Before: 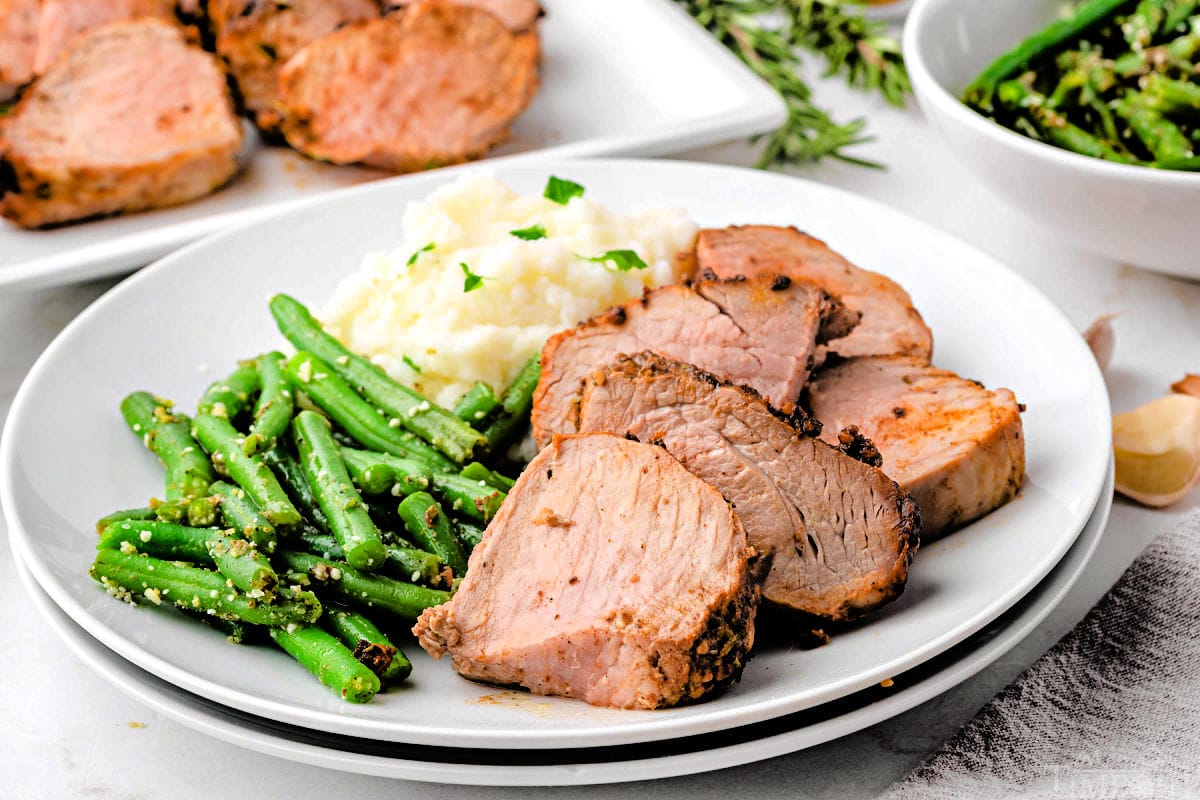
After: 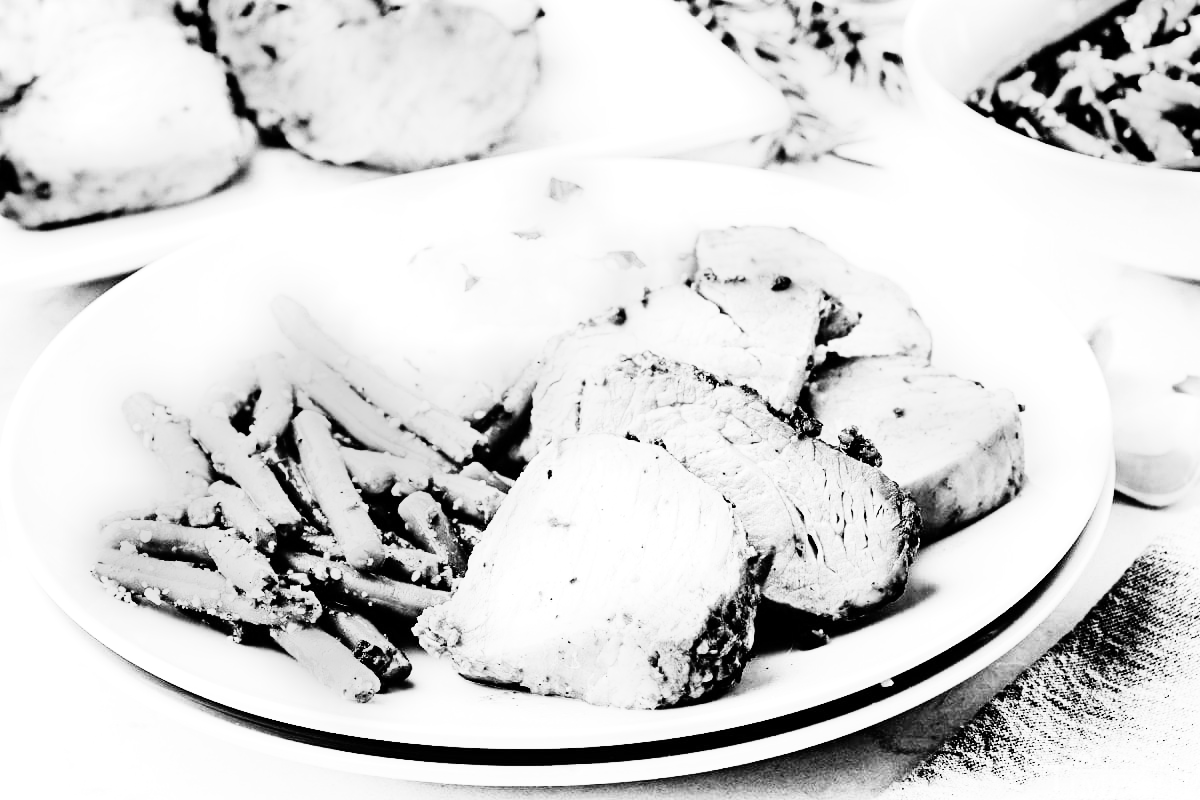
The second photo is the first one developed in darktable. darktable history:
rgb curve: curves: ch0 [(0, 0) (0.21, 0.15) (0.24, 0.21) (0.5, 0.75) (0.75, 0.96) (0.89, 0.99) (1, 1)]; ch1 [(0, 0.02) (0.21, 0.13) (0.25, 0.2) (0.5, 0.67) (0.75, 0.9) (0.89, 0.97) (1, 1)]; ch2 [(0, 0.02) (0.21, 0.13) (0.25, 0.2) (0.5, 0.67) (0.75, 0.9) (0.89, 0.97) (1, 1)], compensate middle gray true
exposure: exposure 0.766 EV, compensate highlight preservation false
monochrome: a 16.06, b 15.48, size 1
